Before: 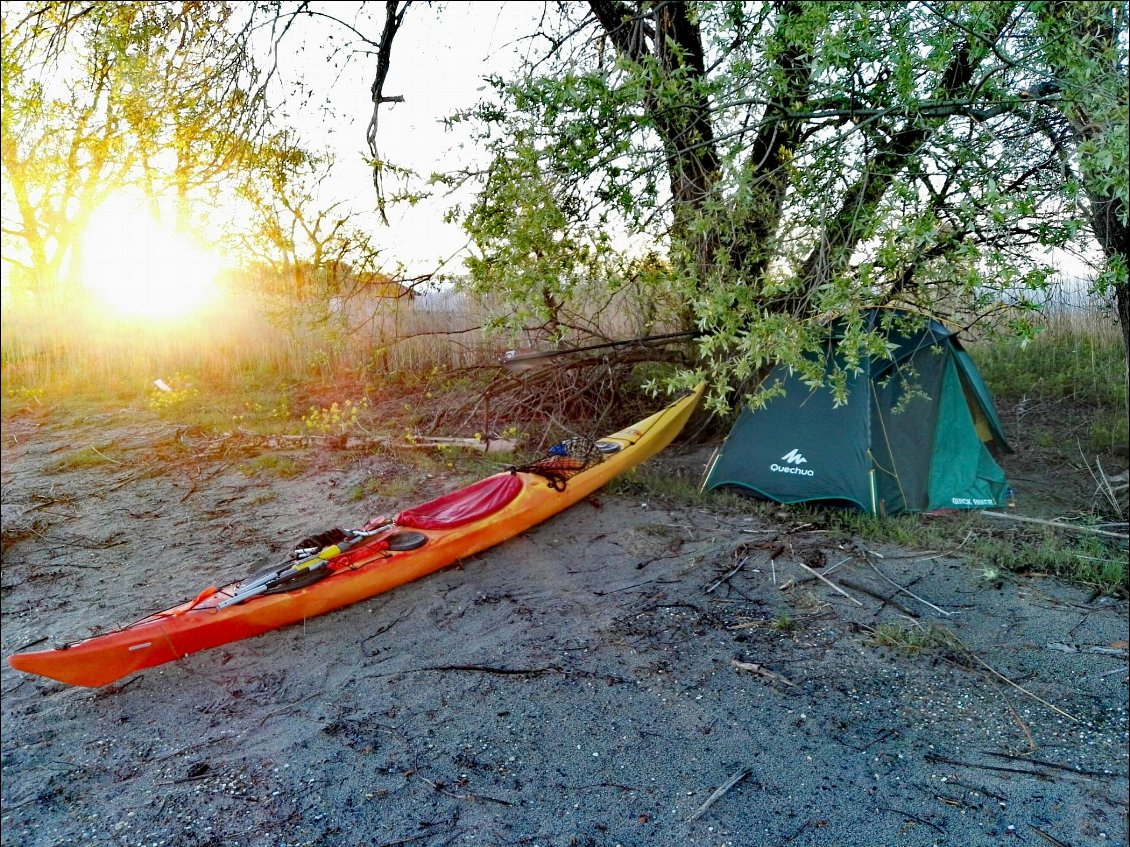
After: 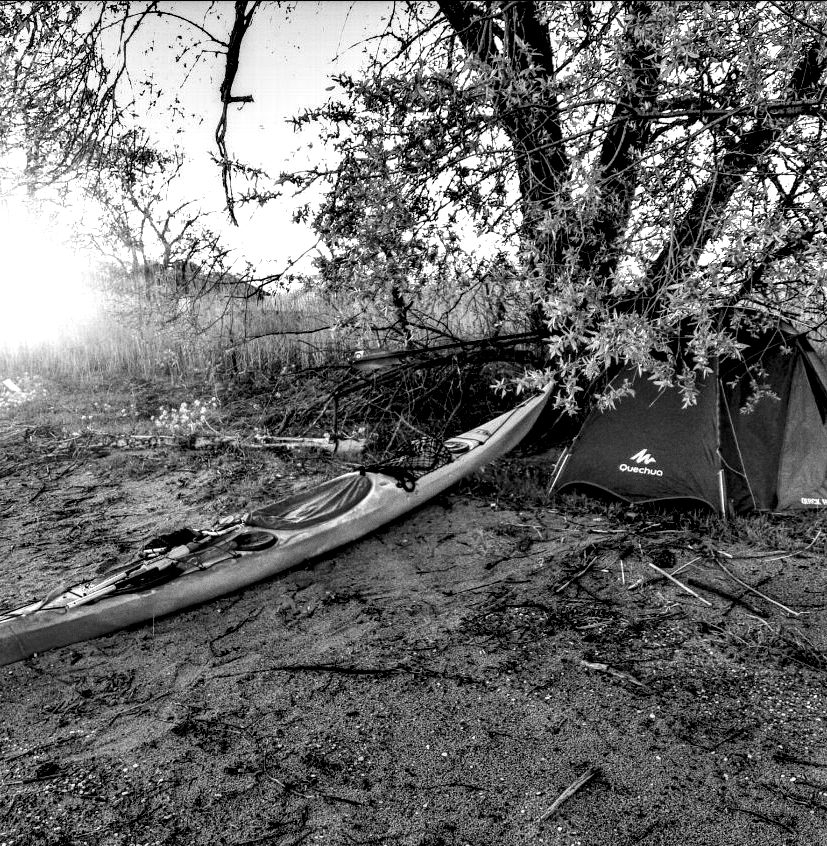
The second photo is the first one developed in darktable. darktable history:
grain: on, module defaults
crop: left 13.443%, right 13.31%
monochrome: a 26.22, b 42.67, size 0.8
local contrast: shadows 185%, detail 225%
